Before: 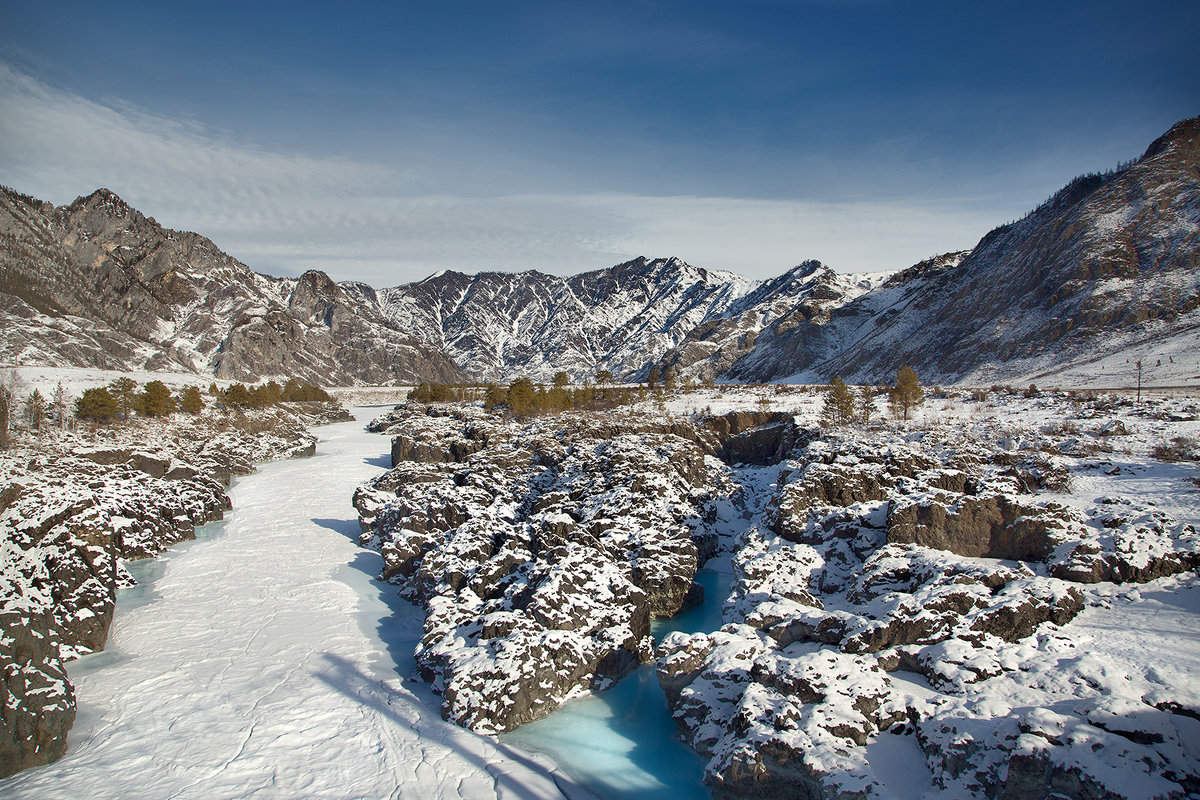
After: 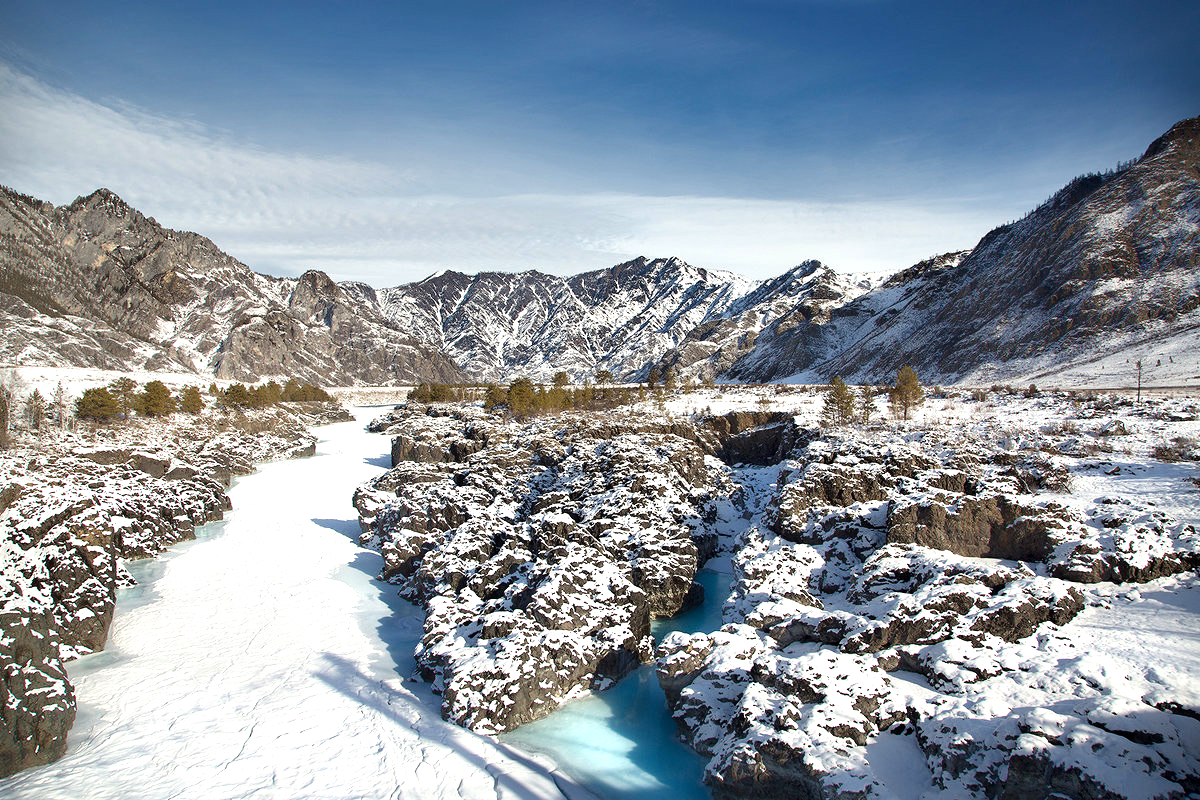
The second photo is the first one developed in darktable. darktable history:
tone equalizer: -8 EV -0.762 EV, -7 EV -0.716 EV, -6 EV -0.563 EV, -5 EV -0.422 EV, -3 EV 0.385 EV, -2 EV 0.6 EV, -1 EV 0.678 EV, +0 EV 0.775 EV, mask exposure compensation -0.515 EV
